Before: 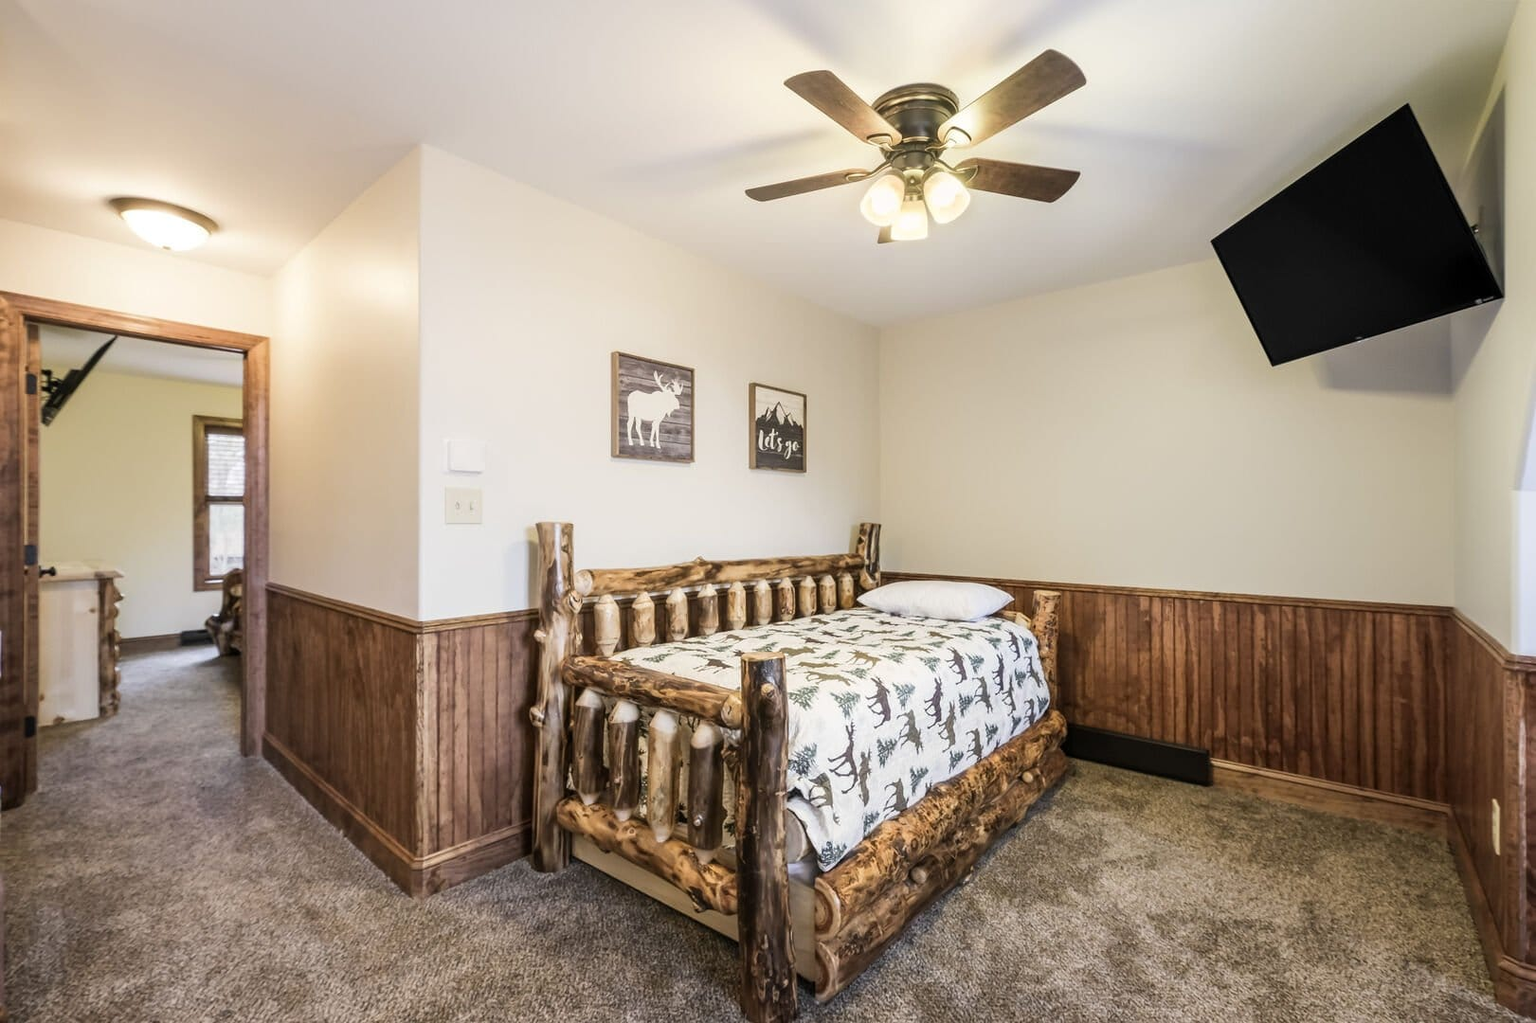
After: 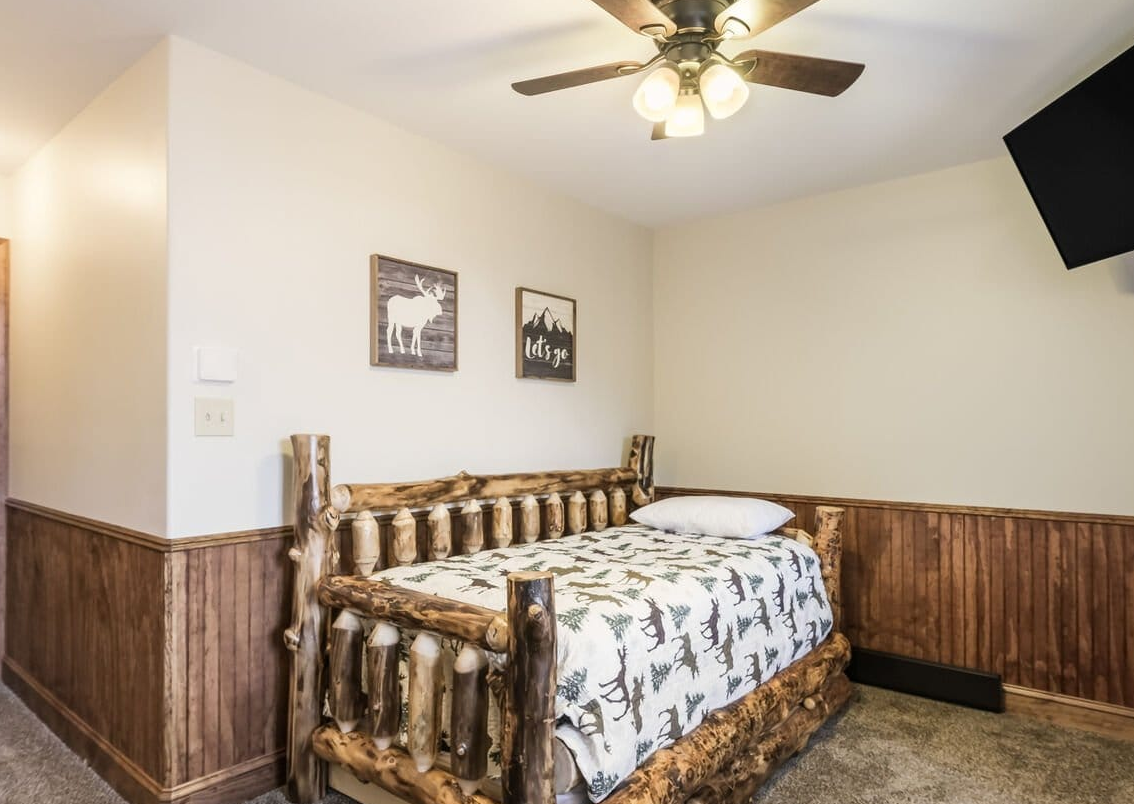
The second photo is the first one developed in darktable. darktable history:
crop and rotate: left 17.071%, top 10.968%, right 12.962%, bottom 14.504%
